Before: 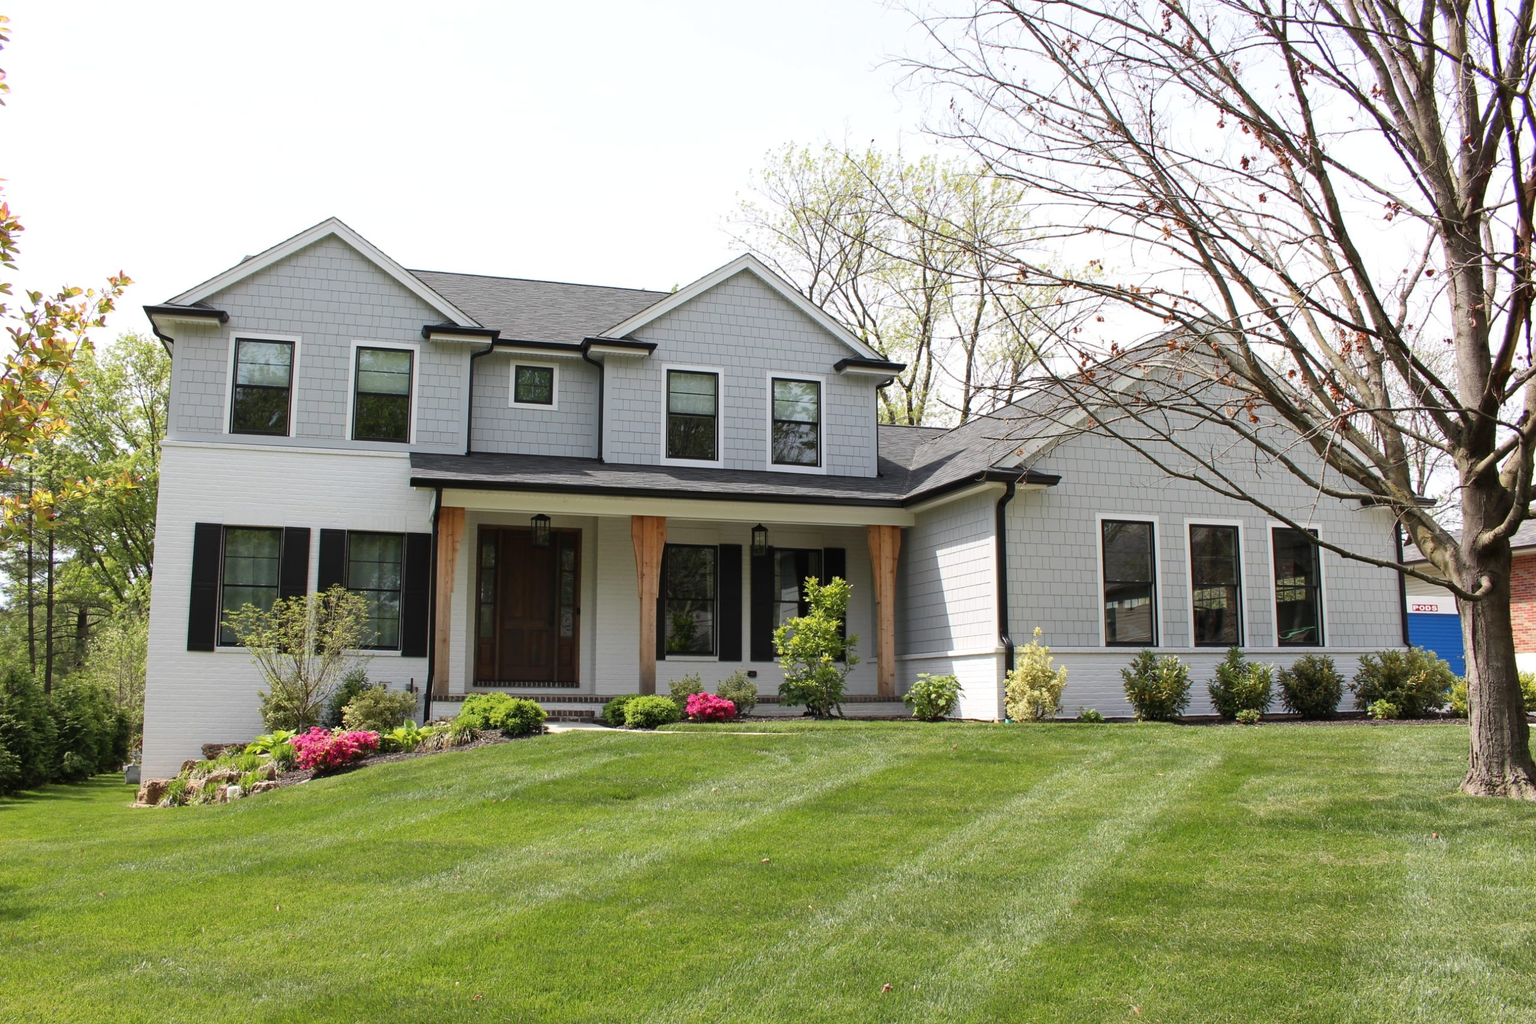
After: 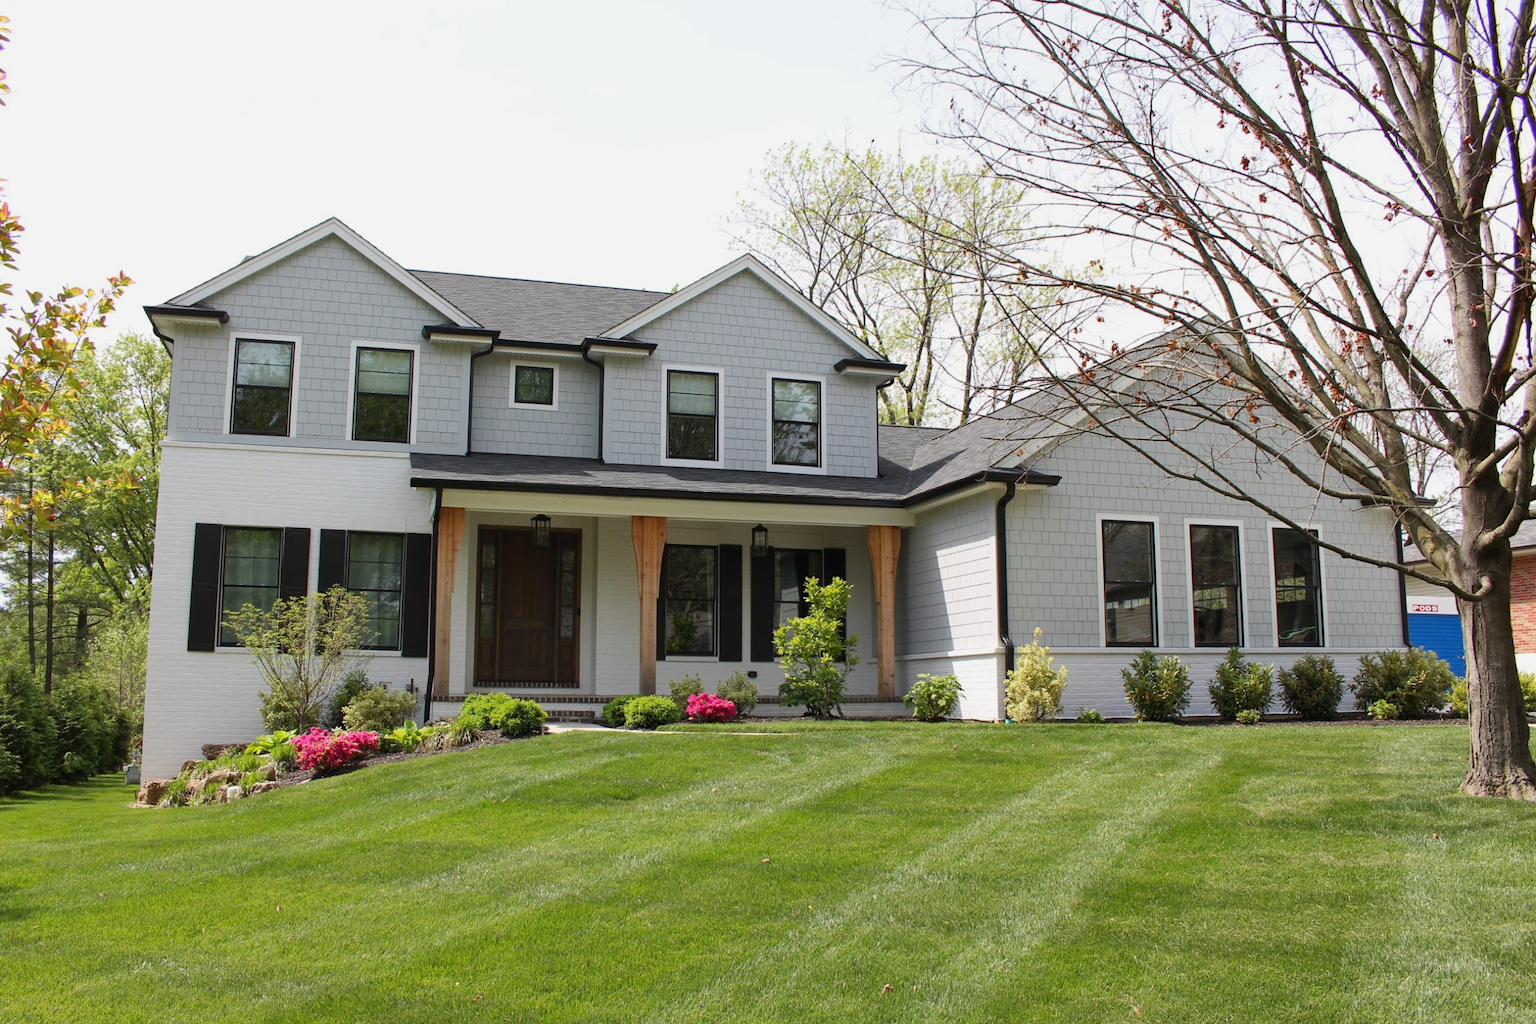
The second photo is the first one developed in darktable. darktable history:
shadows and highlights: radius 121.13, shadows 21.4, white point adjustment -9.72, highlights -14.39, soften with gaussian
exposure: exposure 0.2 EV, compensate highlight preservation false
